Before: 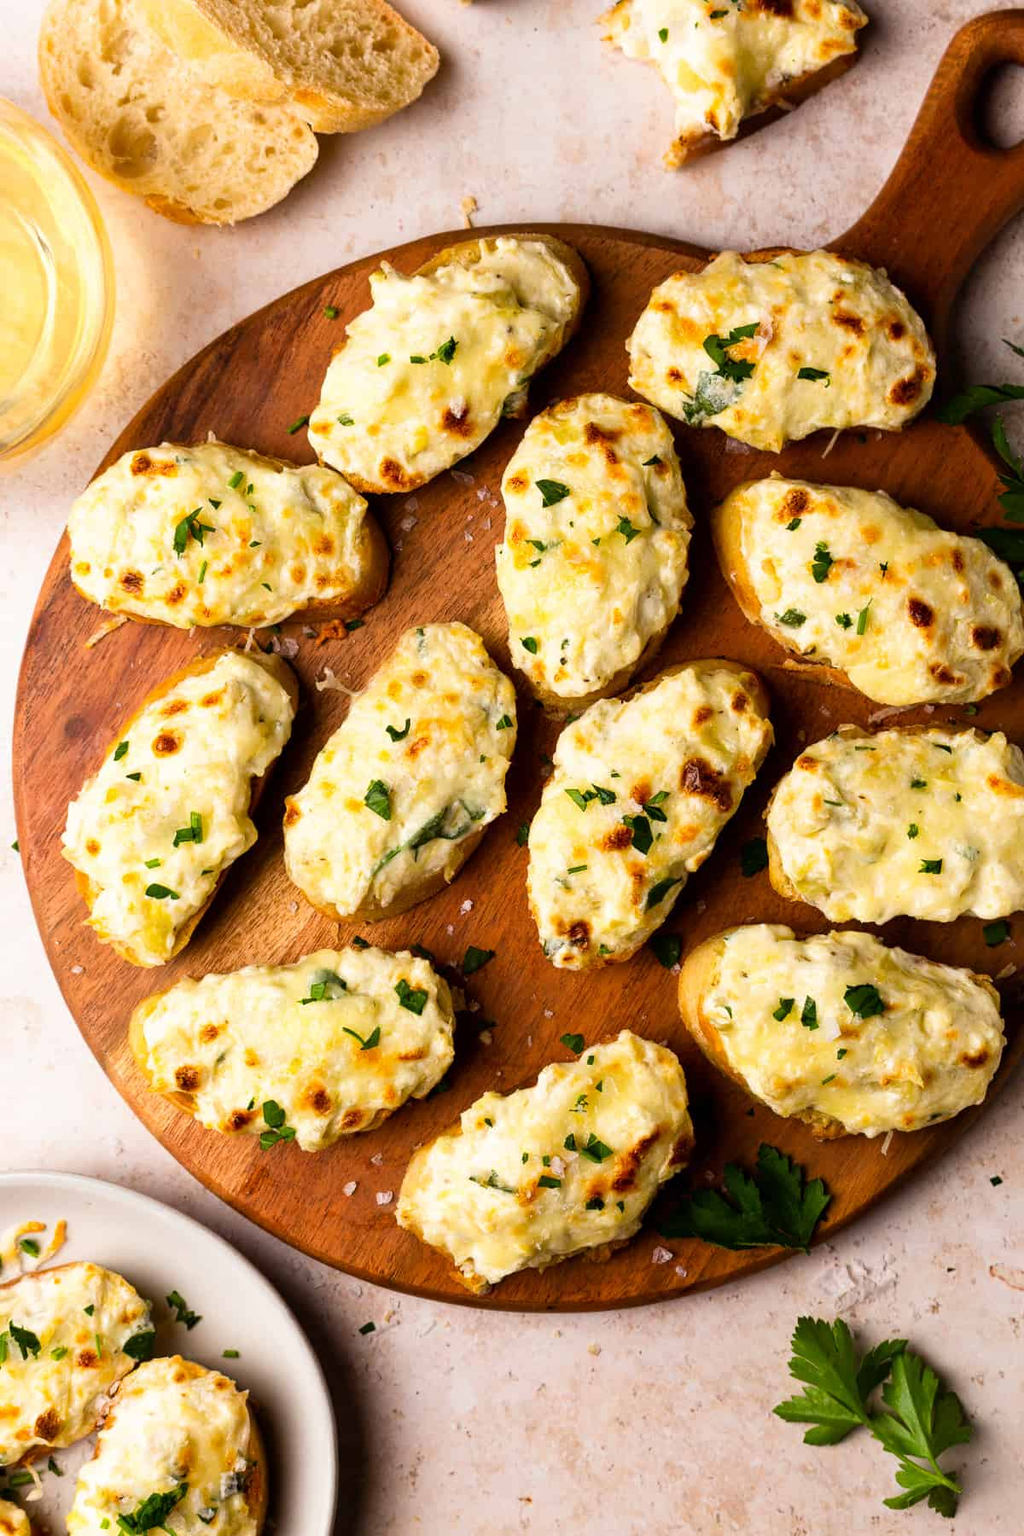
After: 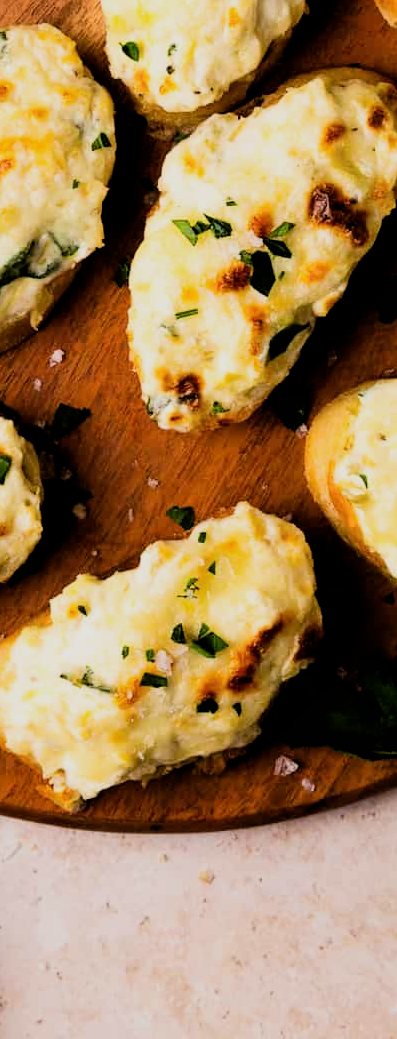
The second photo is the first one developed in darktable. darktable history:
filmic rgb: black relative exposure -5 EV, hardness 2.88, contrast 1.3, highlights saturation mix -10%
crop: left 40.878%, top 39.176%, right 25.993%, bottom 3.081%
